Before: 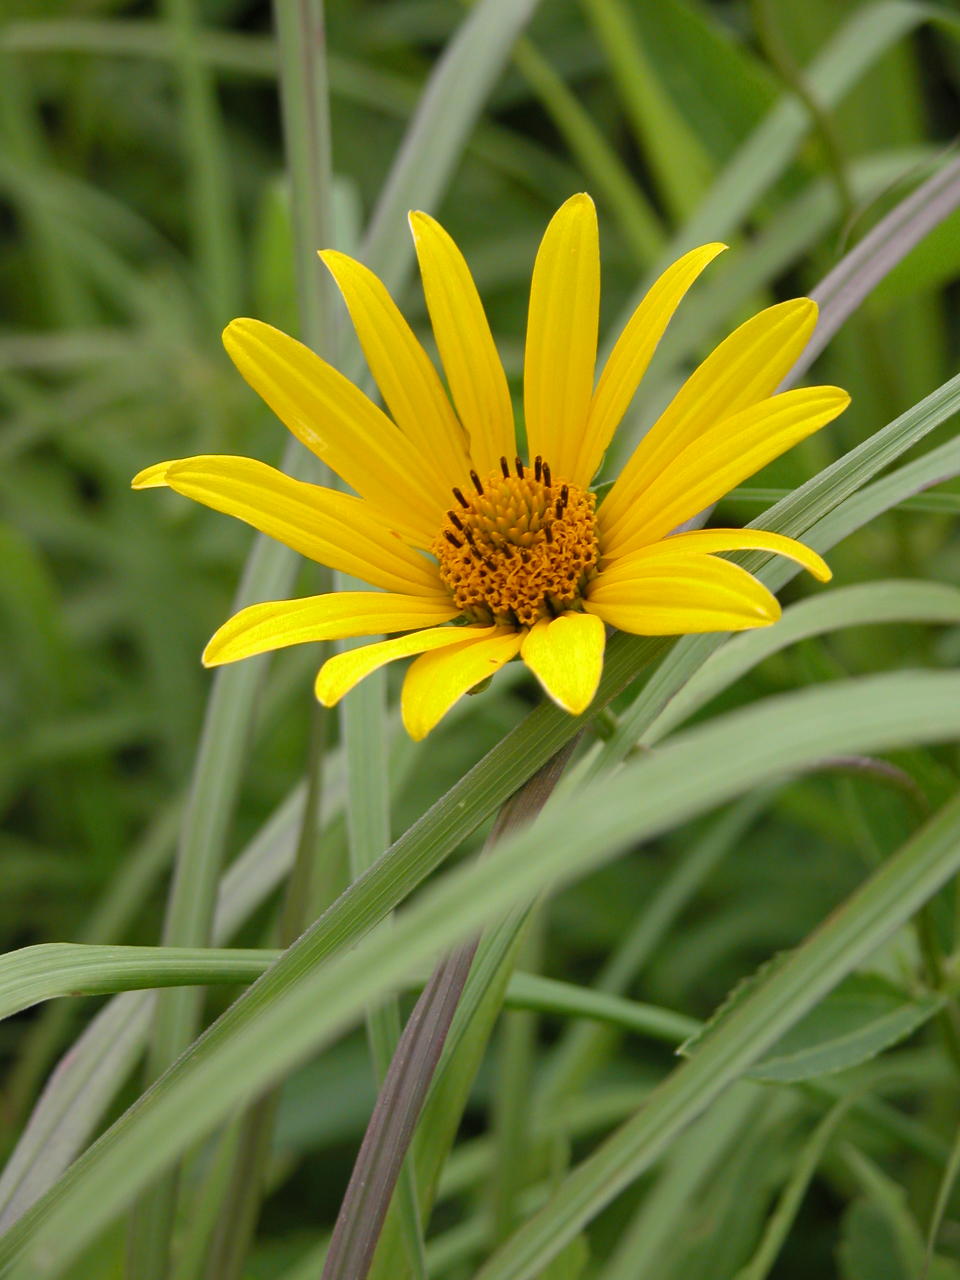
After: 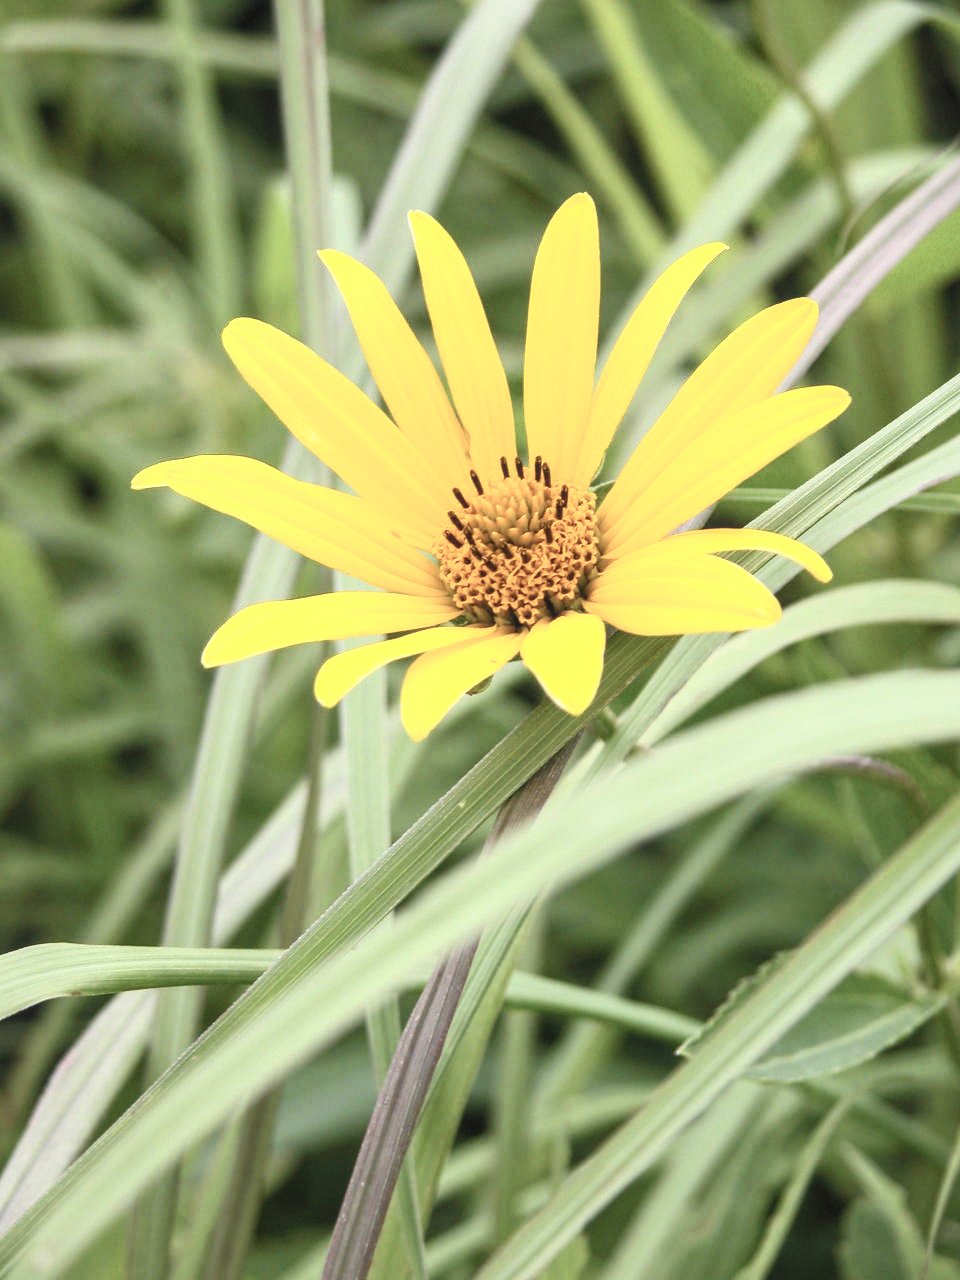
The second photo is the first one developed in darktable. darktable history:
contrast brightness saturation: contrast 0.434, brightness 0.564, saturation -0.196
local contrast: on, module defaults
